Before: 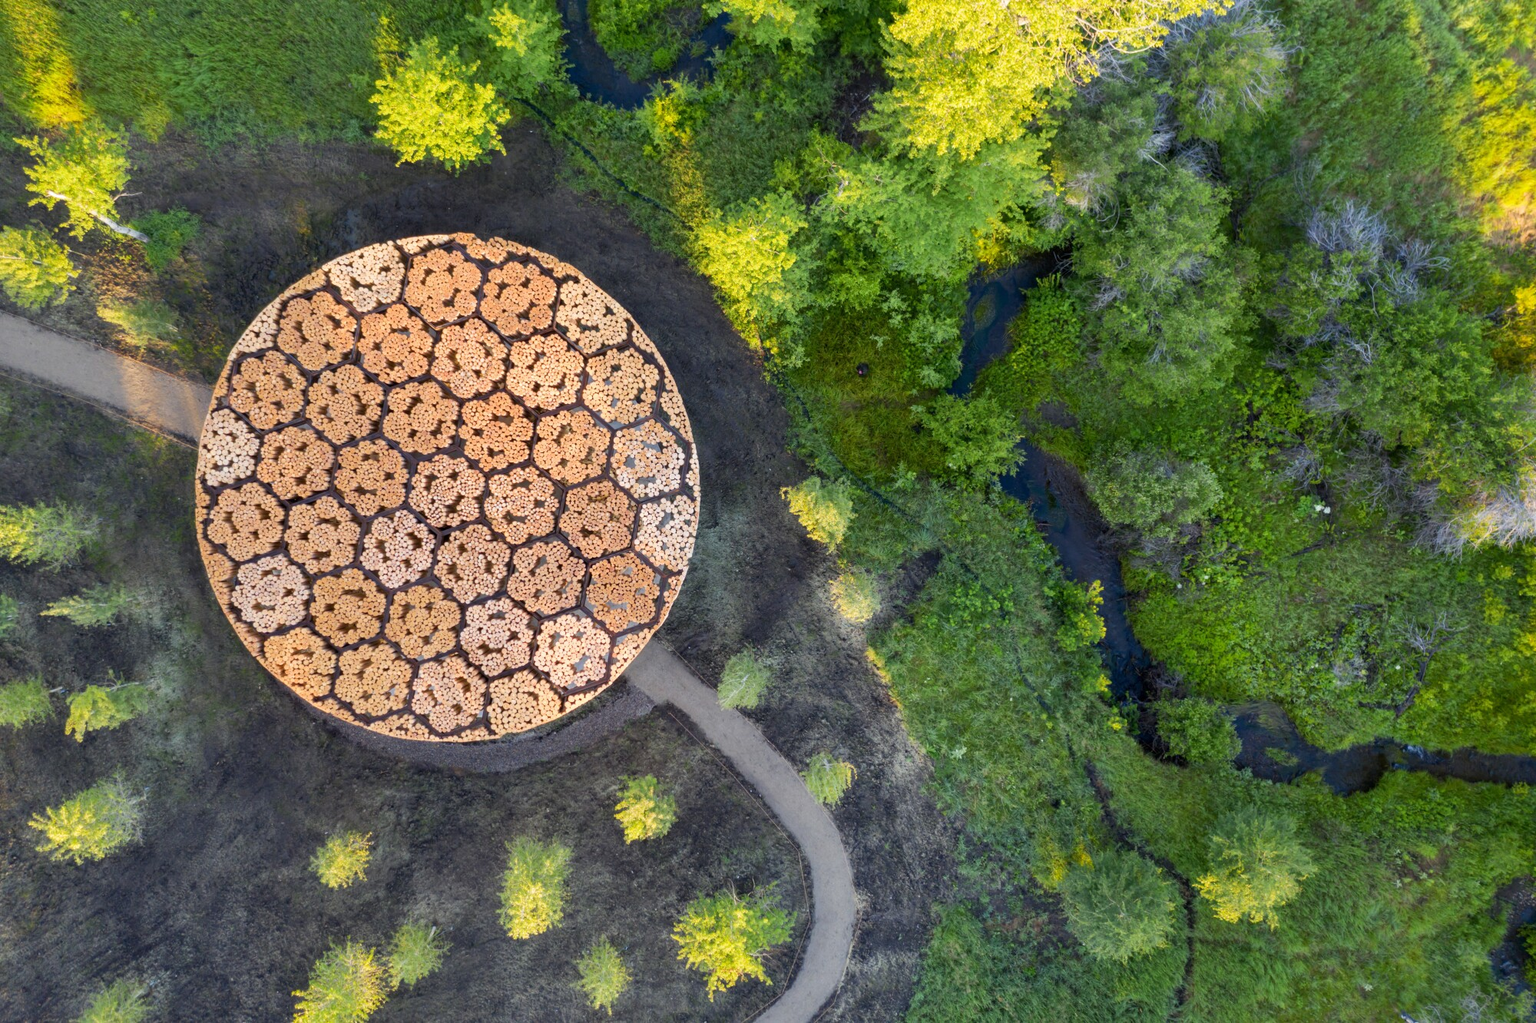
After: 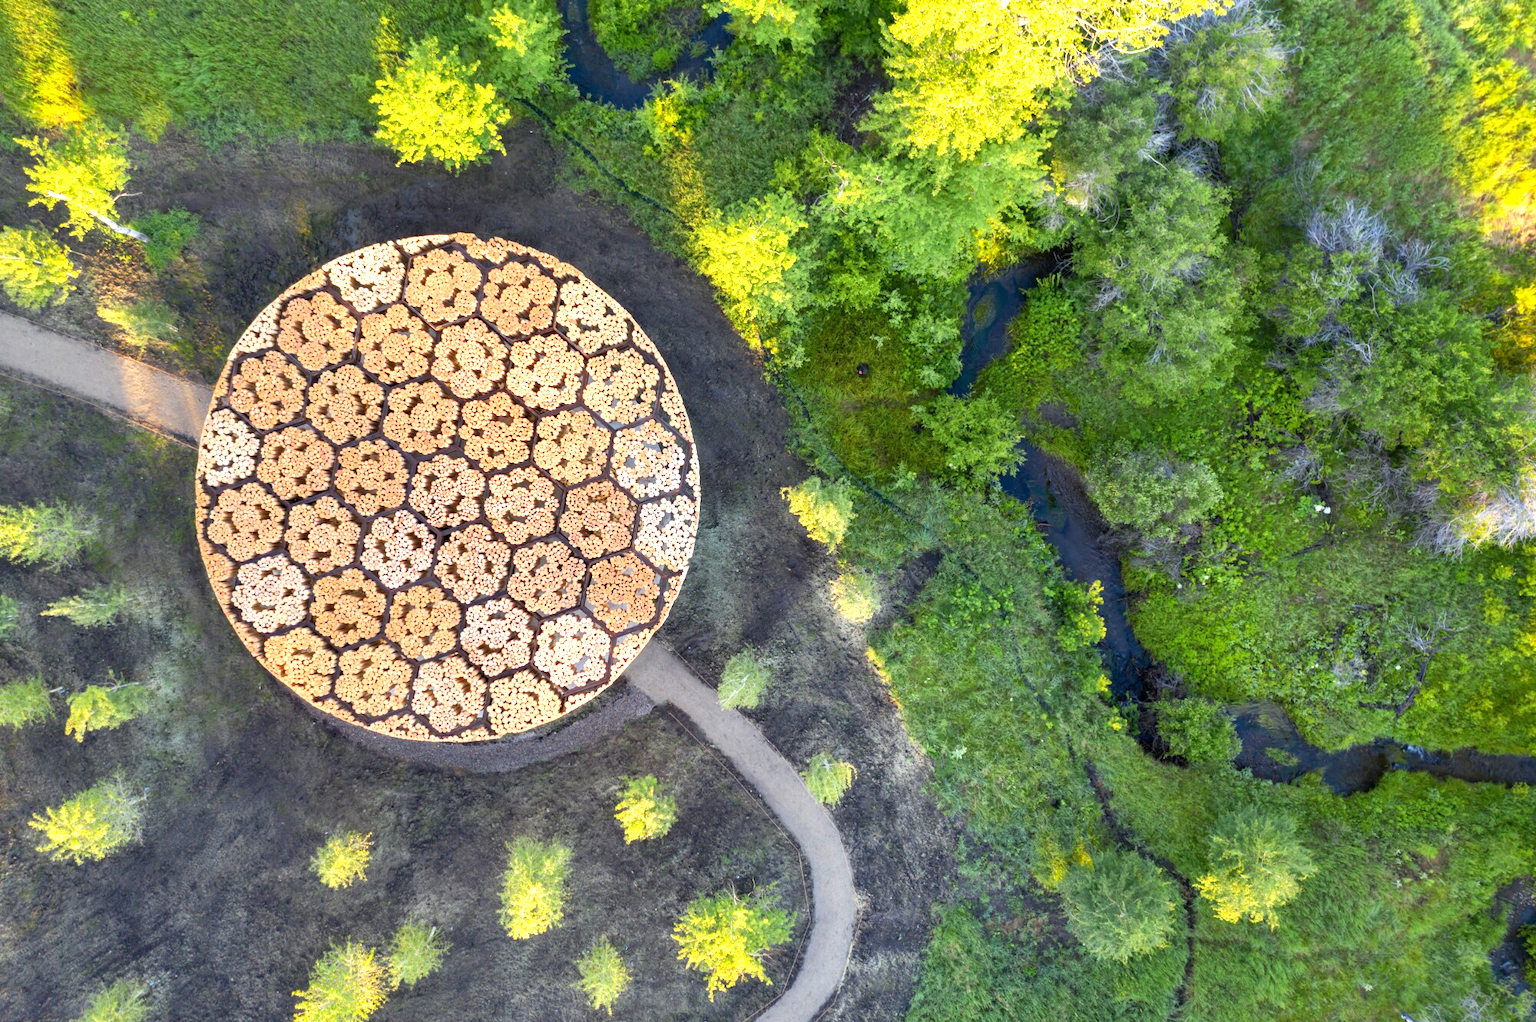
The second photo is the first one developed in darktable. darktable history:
exposure: exposure 0.722 EV, compensate highlight preservation false
shadows and highlights: shadows 37.27, highlights -28.18, soften with gaussian
